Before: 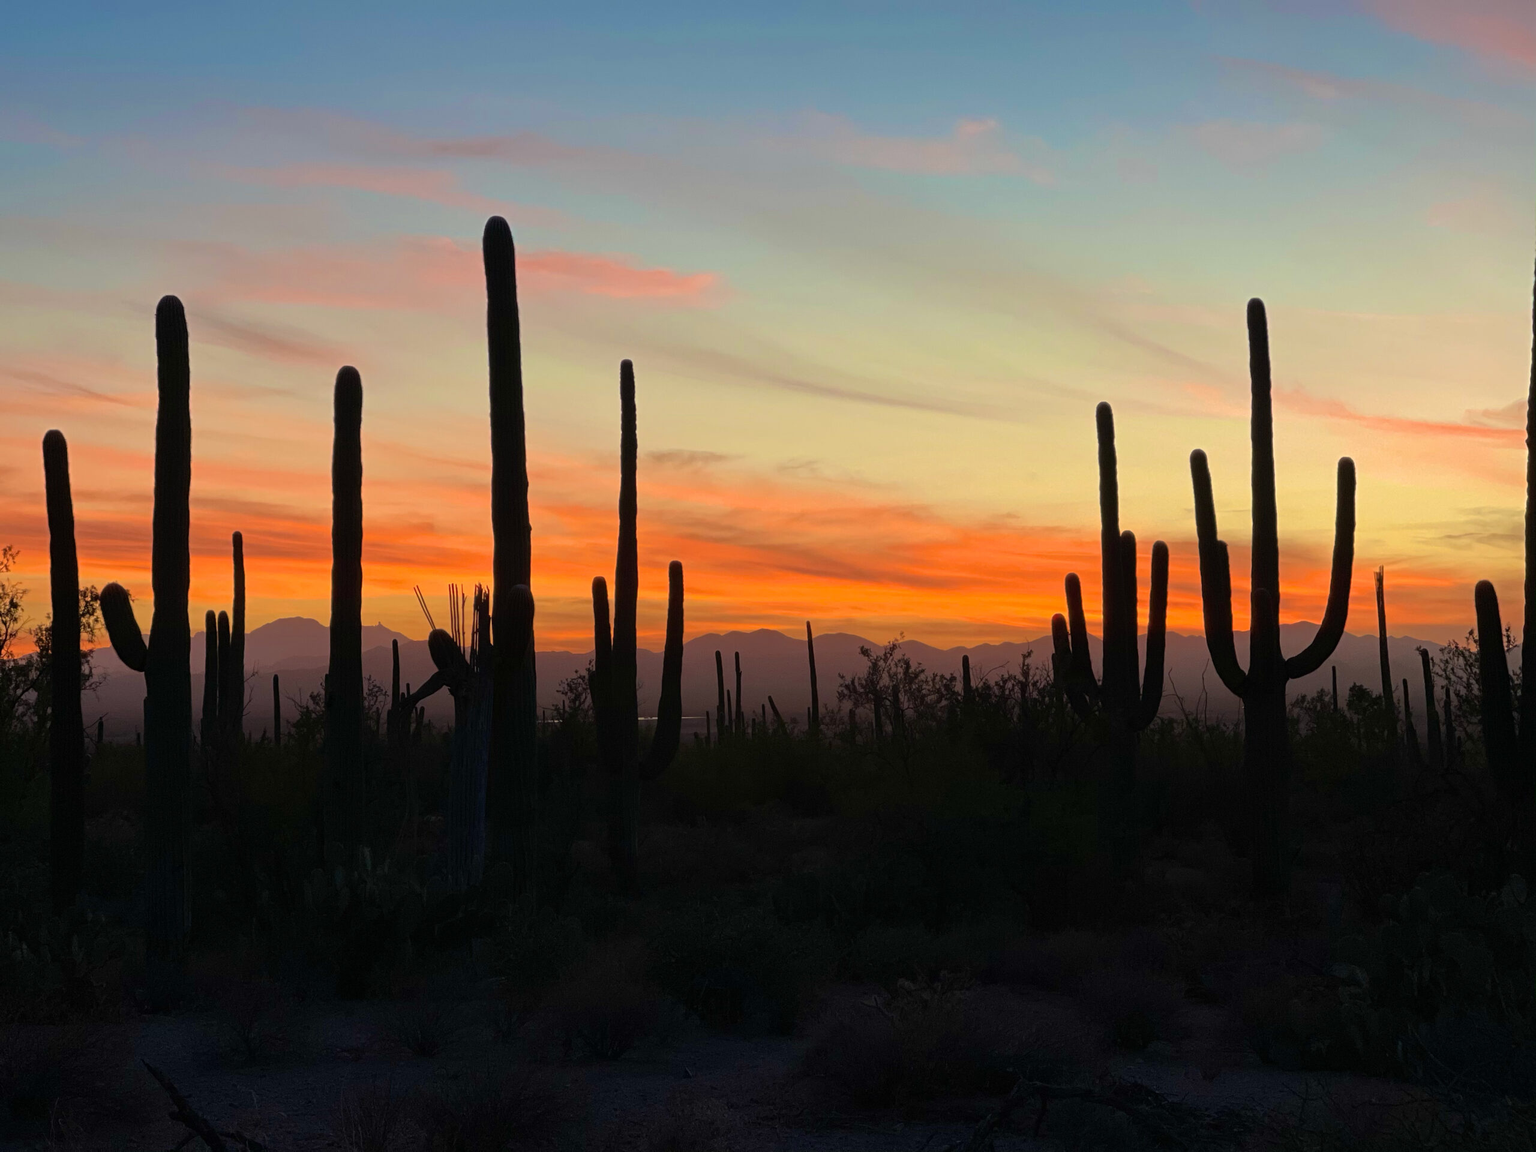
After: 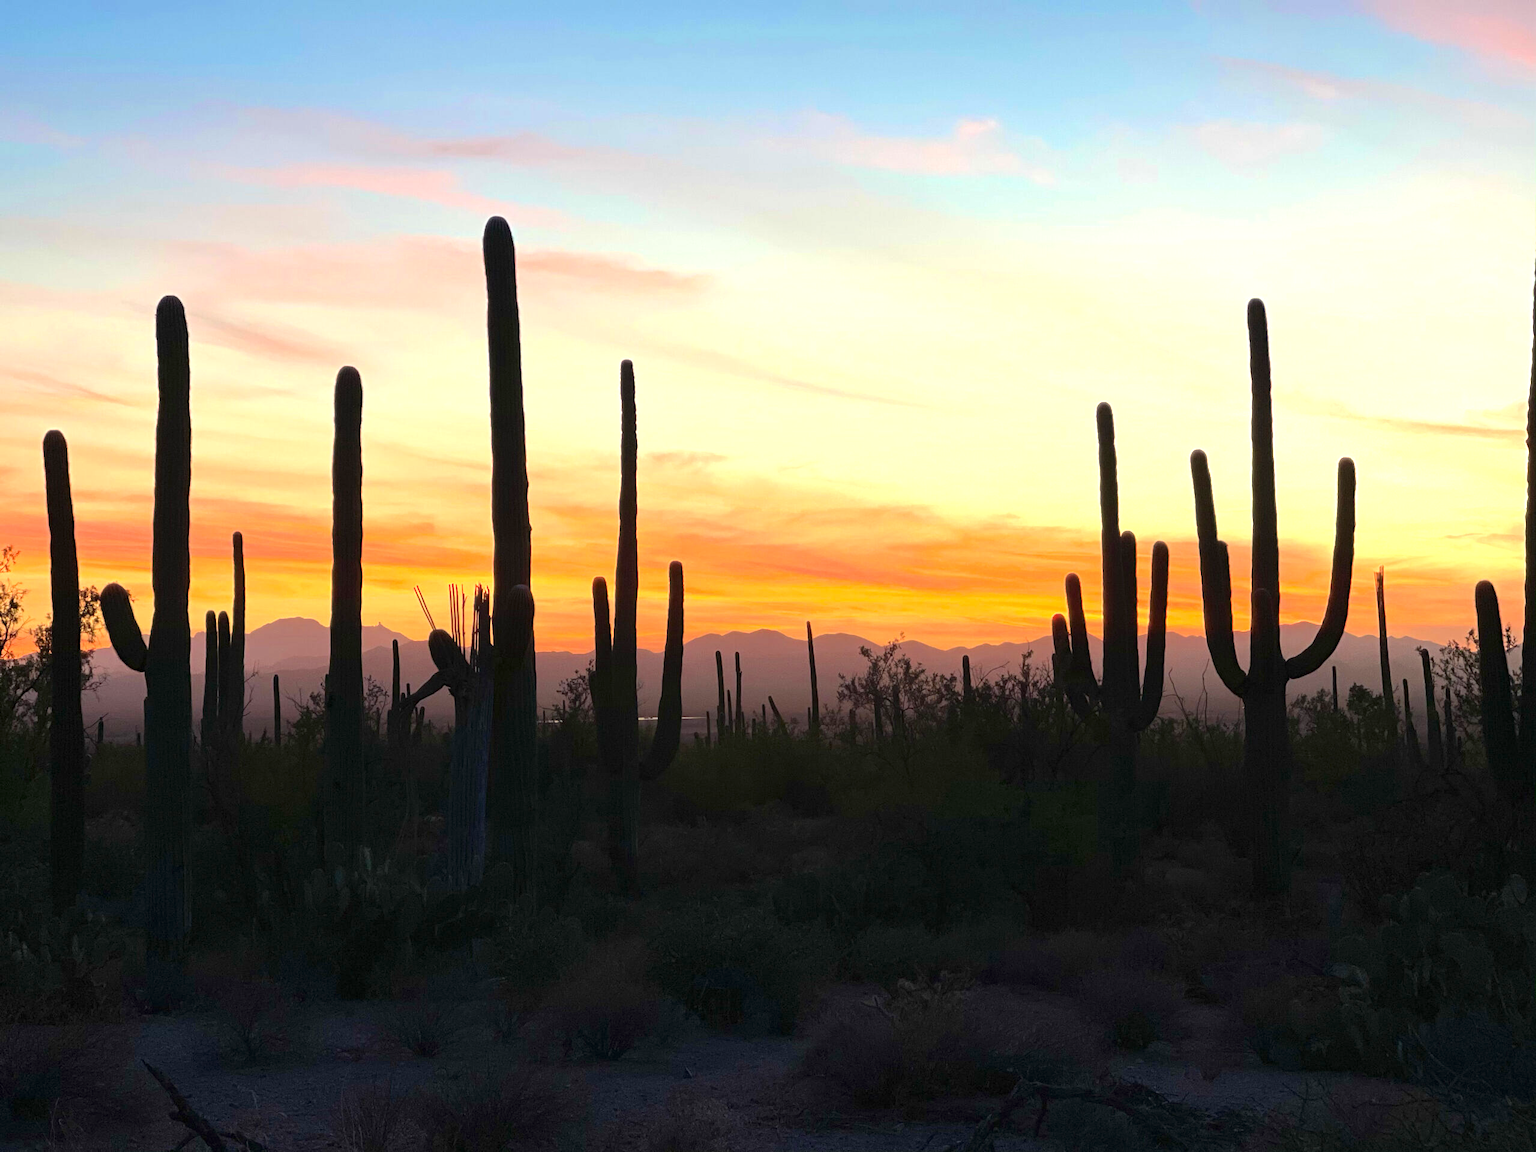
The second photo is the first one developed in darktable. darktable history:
exposure: exposure 1.233 EV, compensate exposure bias true, compensate highlight preservation false
